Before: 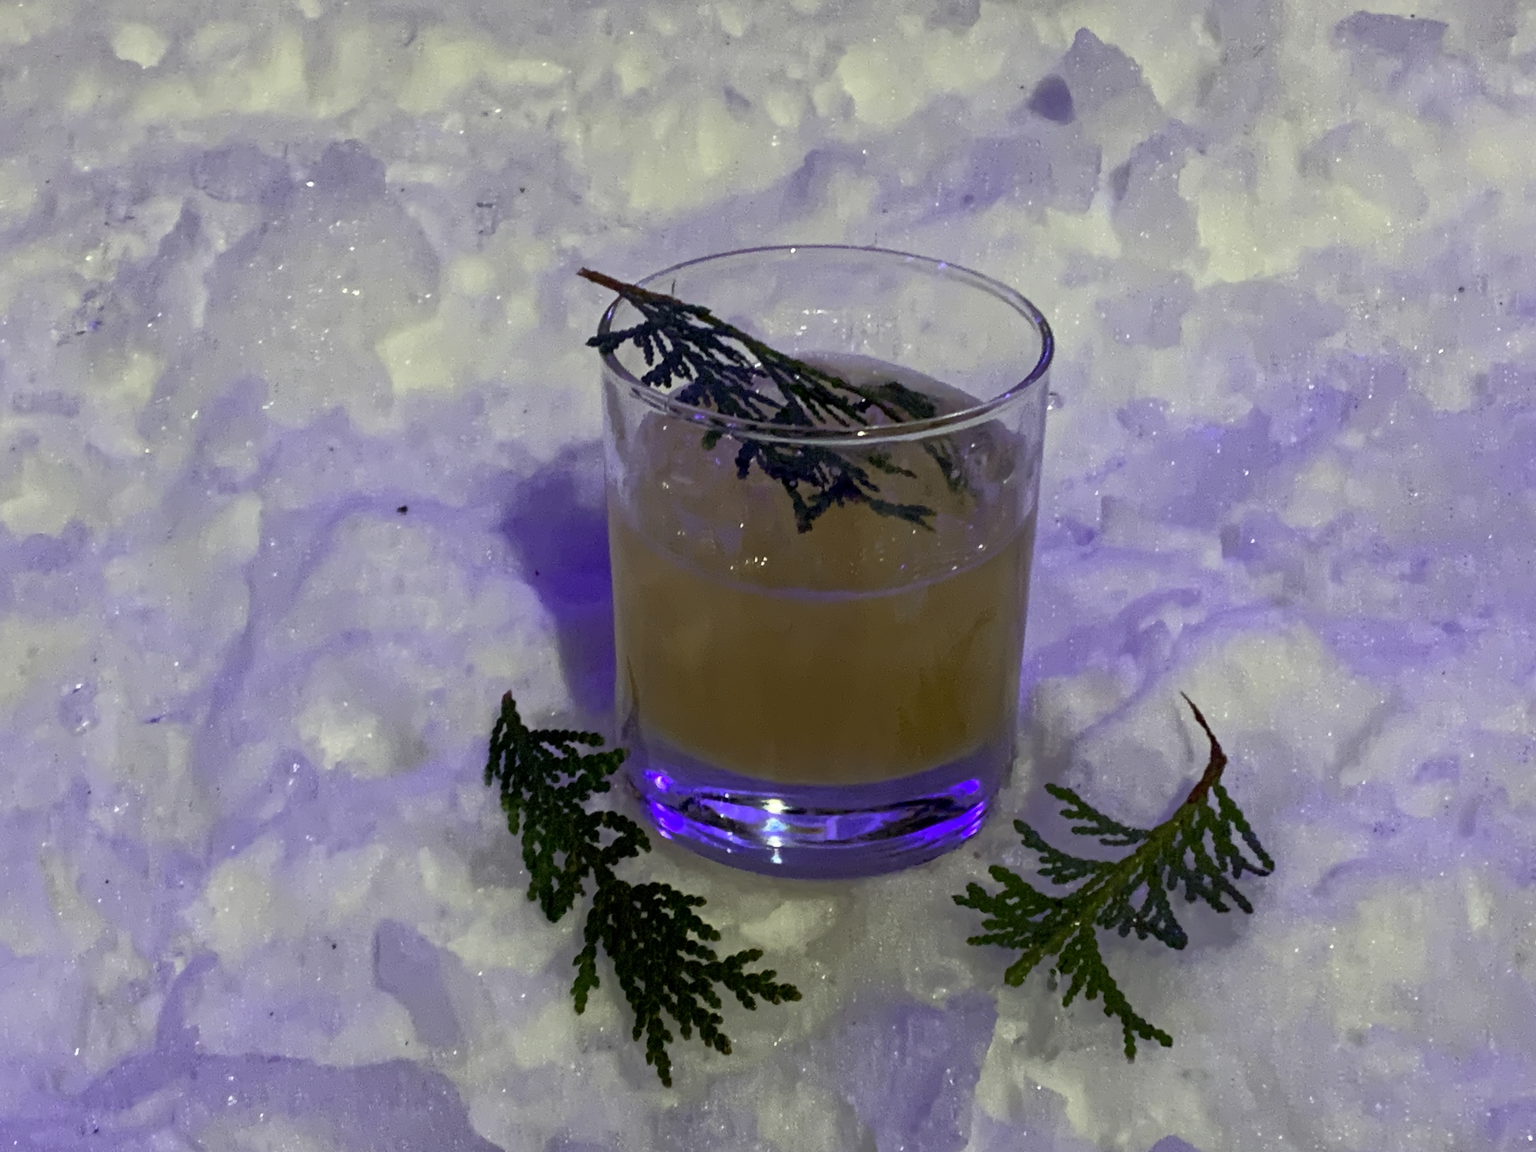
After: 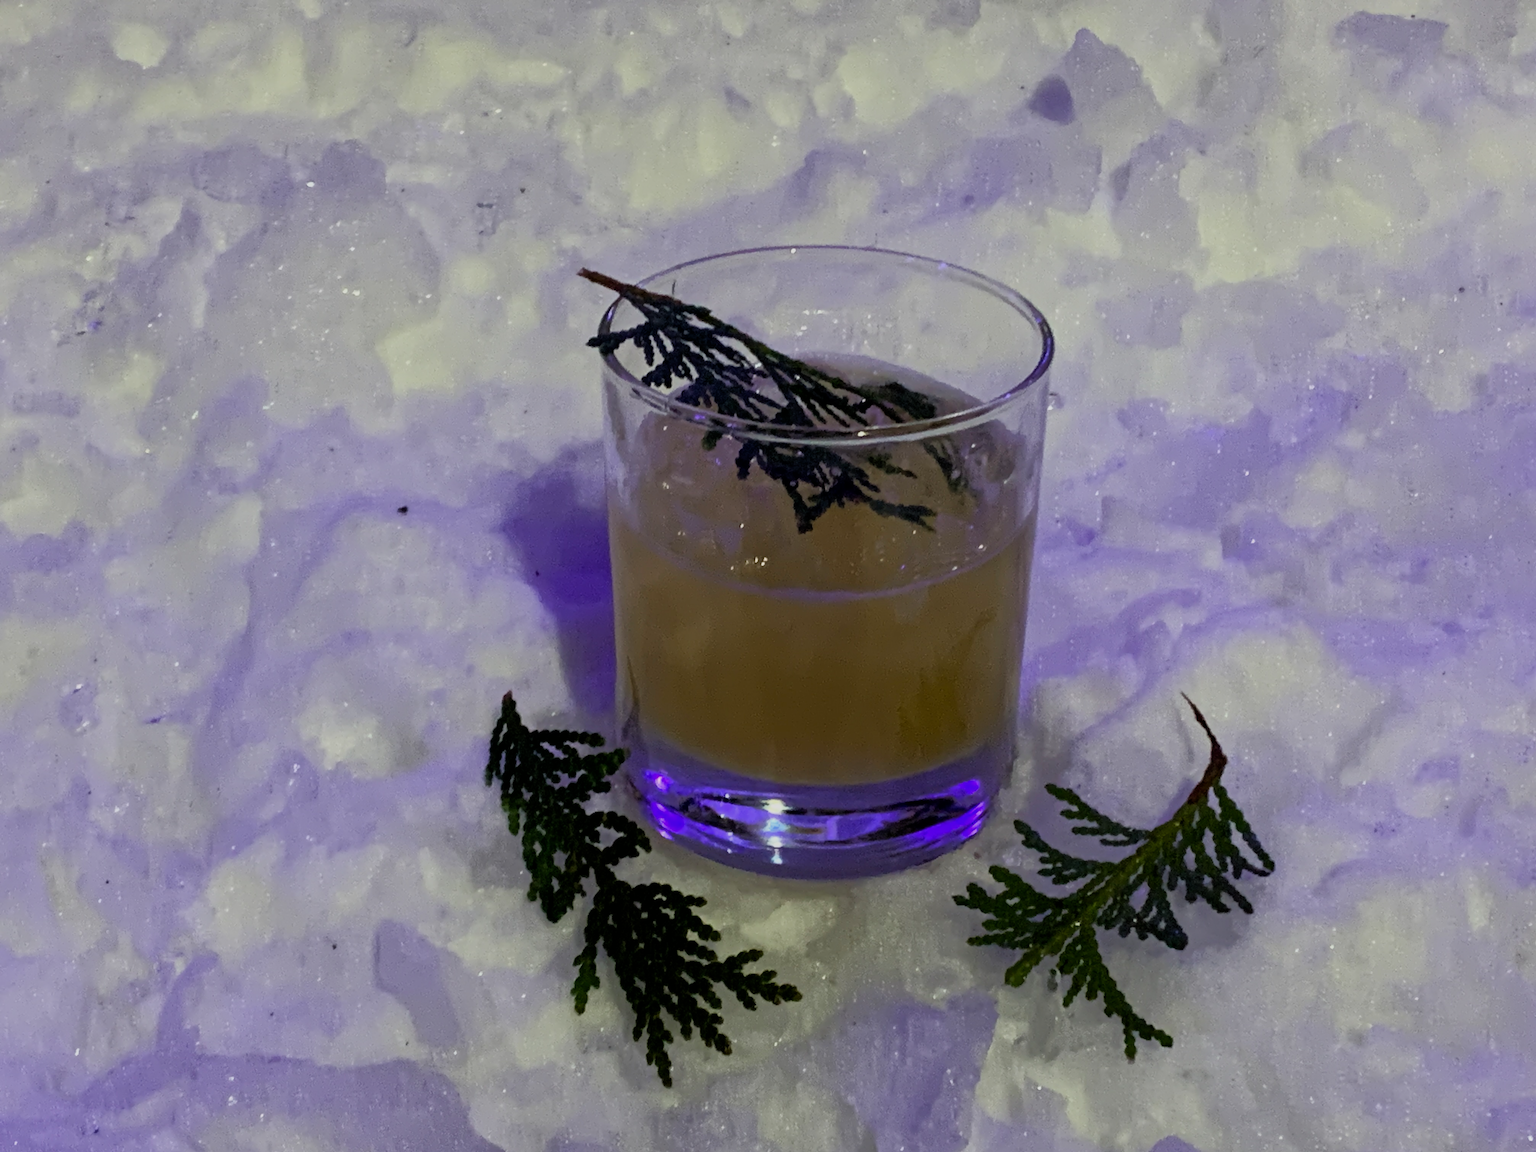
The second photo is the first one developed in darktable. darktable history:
filmic rgb: black relative exposure -7.97 EV, white relative exposure 4.05 EV, hardness 4.13
